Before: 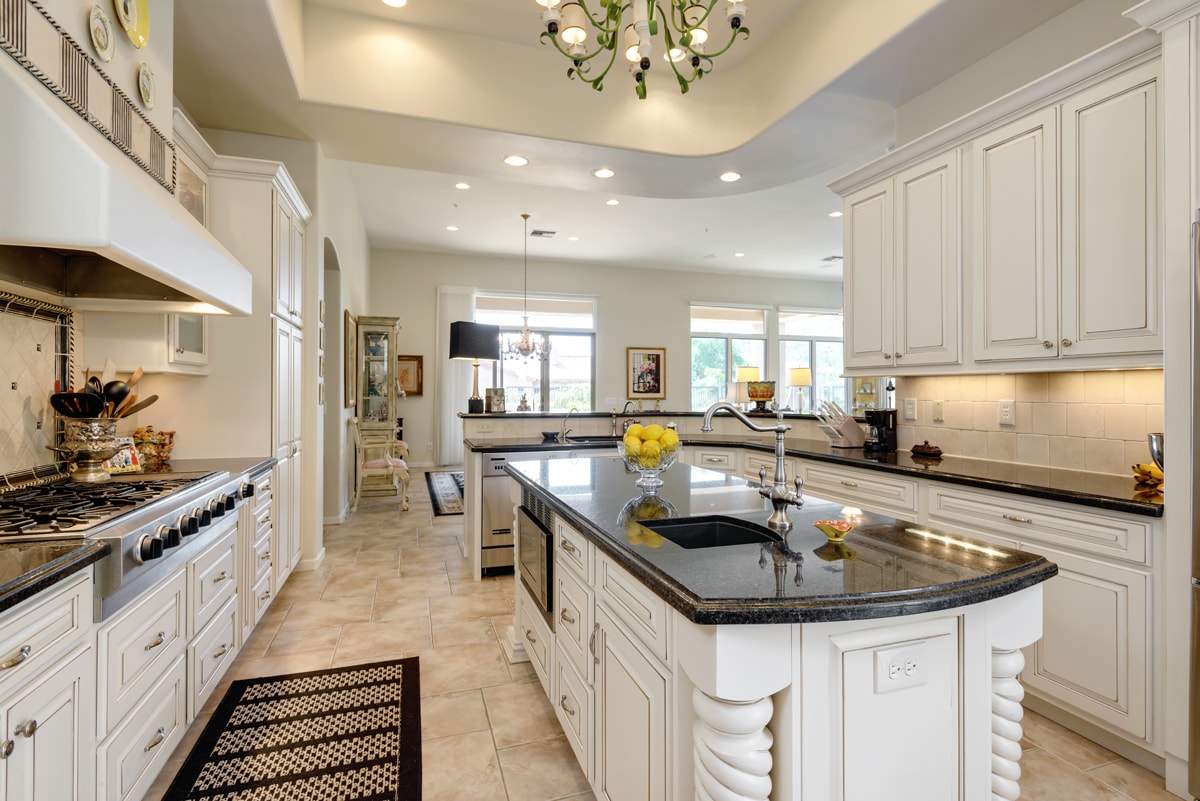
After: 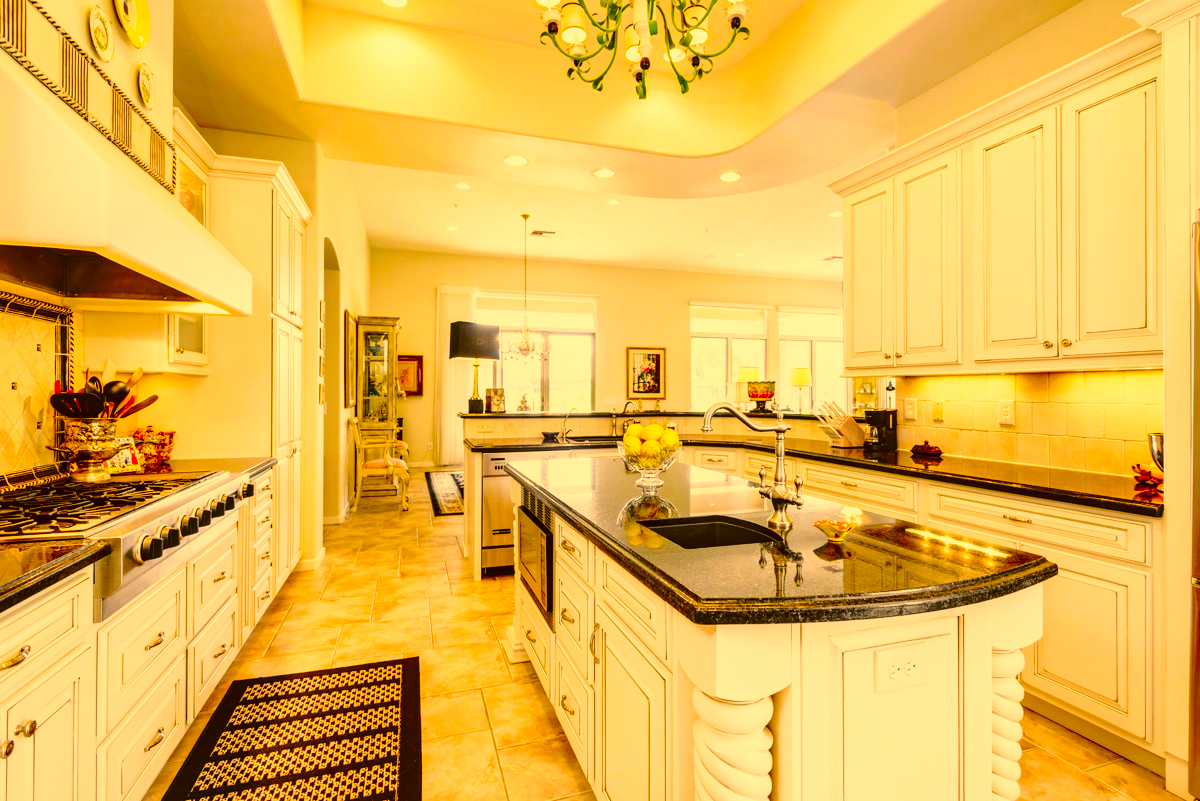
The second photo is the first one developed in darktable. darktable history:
local contrast: on, module defaults
tone equalizer: on, module defaults
base curve: curves: ch0 [(0, 0) (0.036, 0.037) (0.121, 0.228) (0.46, 0.76) (0.859, 0.983) (1, 1)], preserve colors none
color correction: highlights a* 10.44, highlights b* 30.04, shadows a* 2.73, shadows b* 17.51, saturation 1.72
